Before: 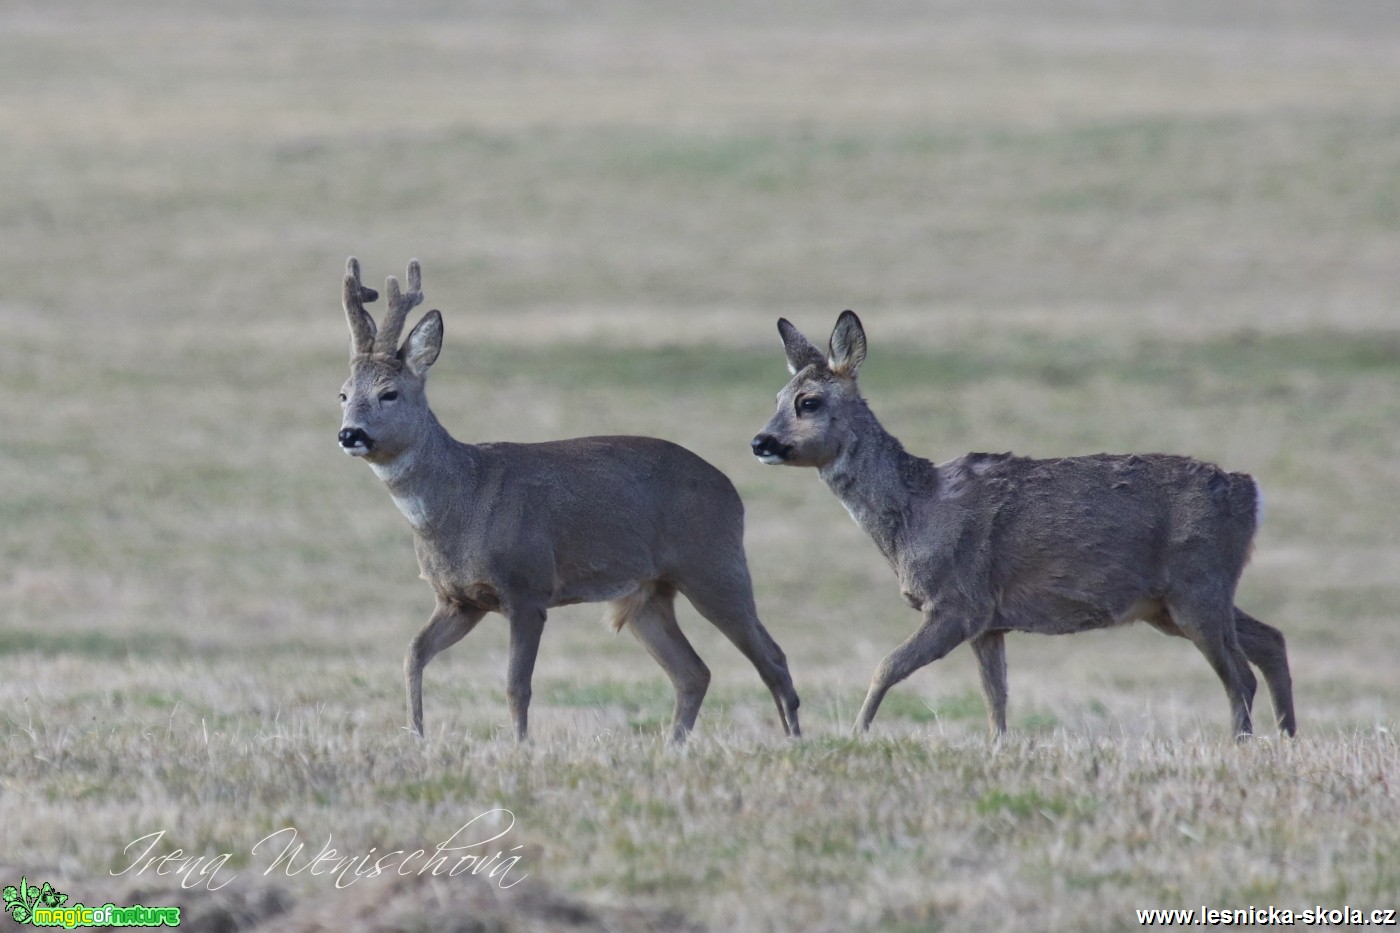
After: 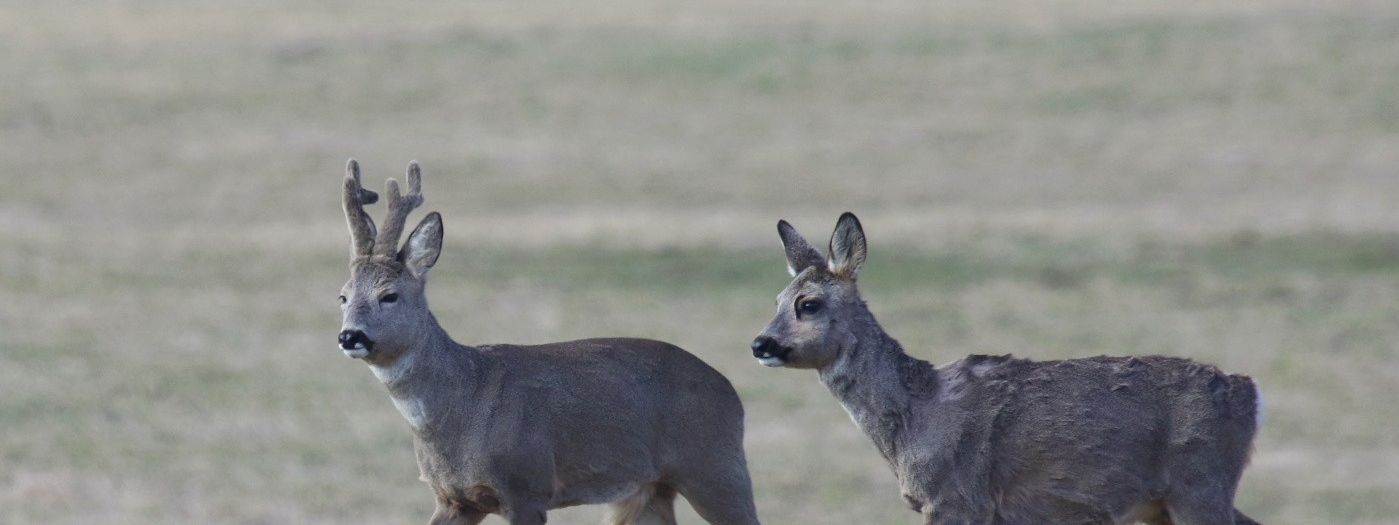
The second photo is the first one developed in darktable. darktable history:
crop and rotate: top 10.595%, bottom 33.111%
